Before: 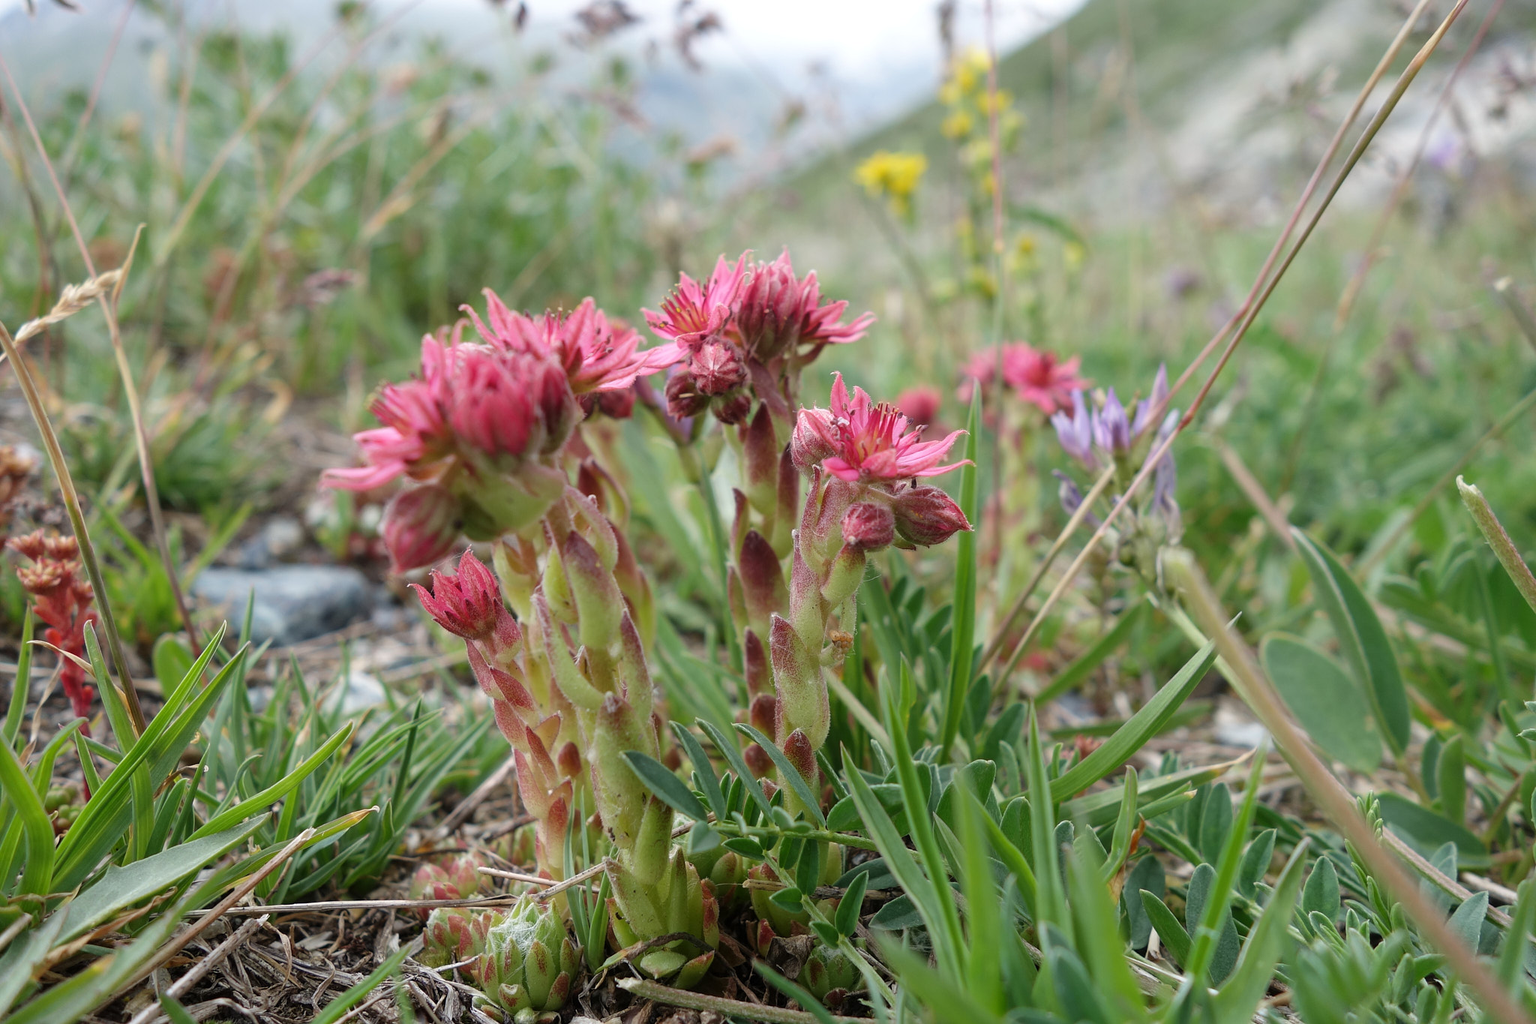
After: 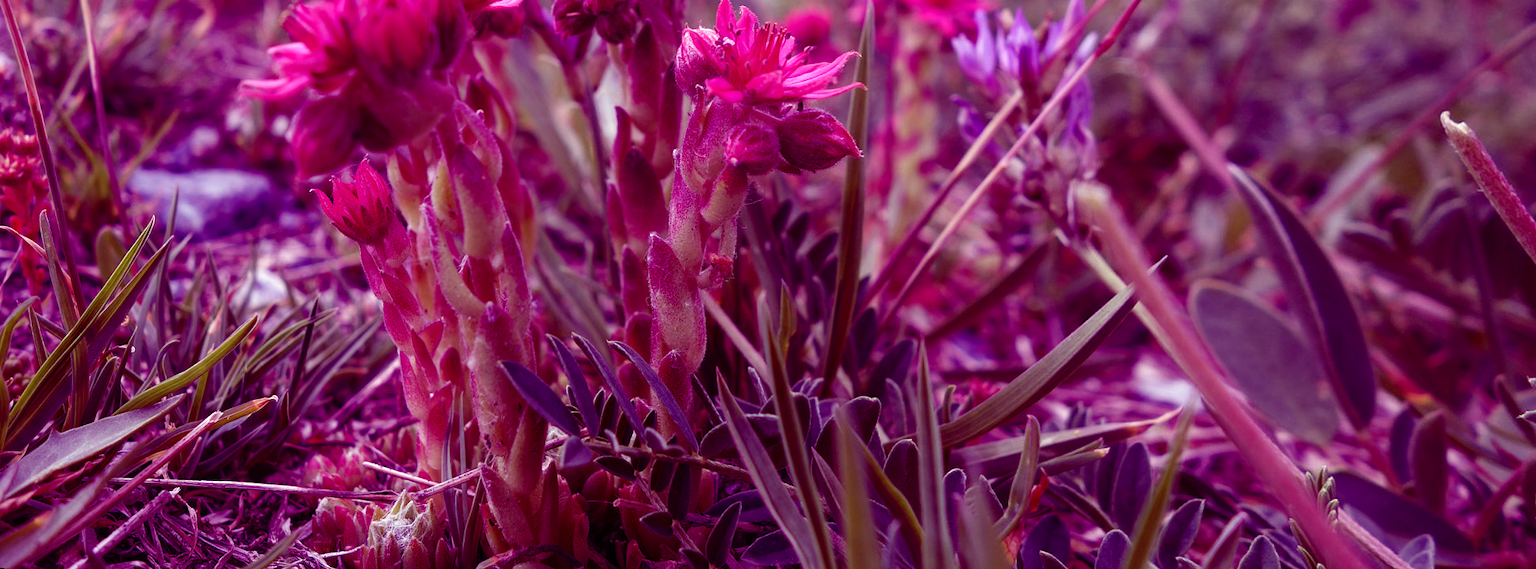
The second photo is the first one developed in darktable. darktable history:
crop and rotate: top 36.435%
color balance: mode lift, gamma, gain (sRGB), lift [1, 1, 0.101, 1]
exposure: exposure 0.2 EV, compensate highlight preservation false
rotate and perspective: rotation 1.69°, lens shift (vertical) -0.023, lens shift (horizontal) -0.291, crop left 0.025, crop right 0.988, crop top 0.092, crop bottom 0.842
